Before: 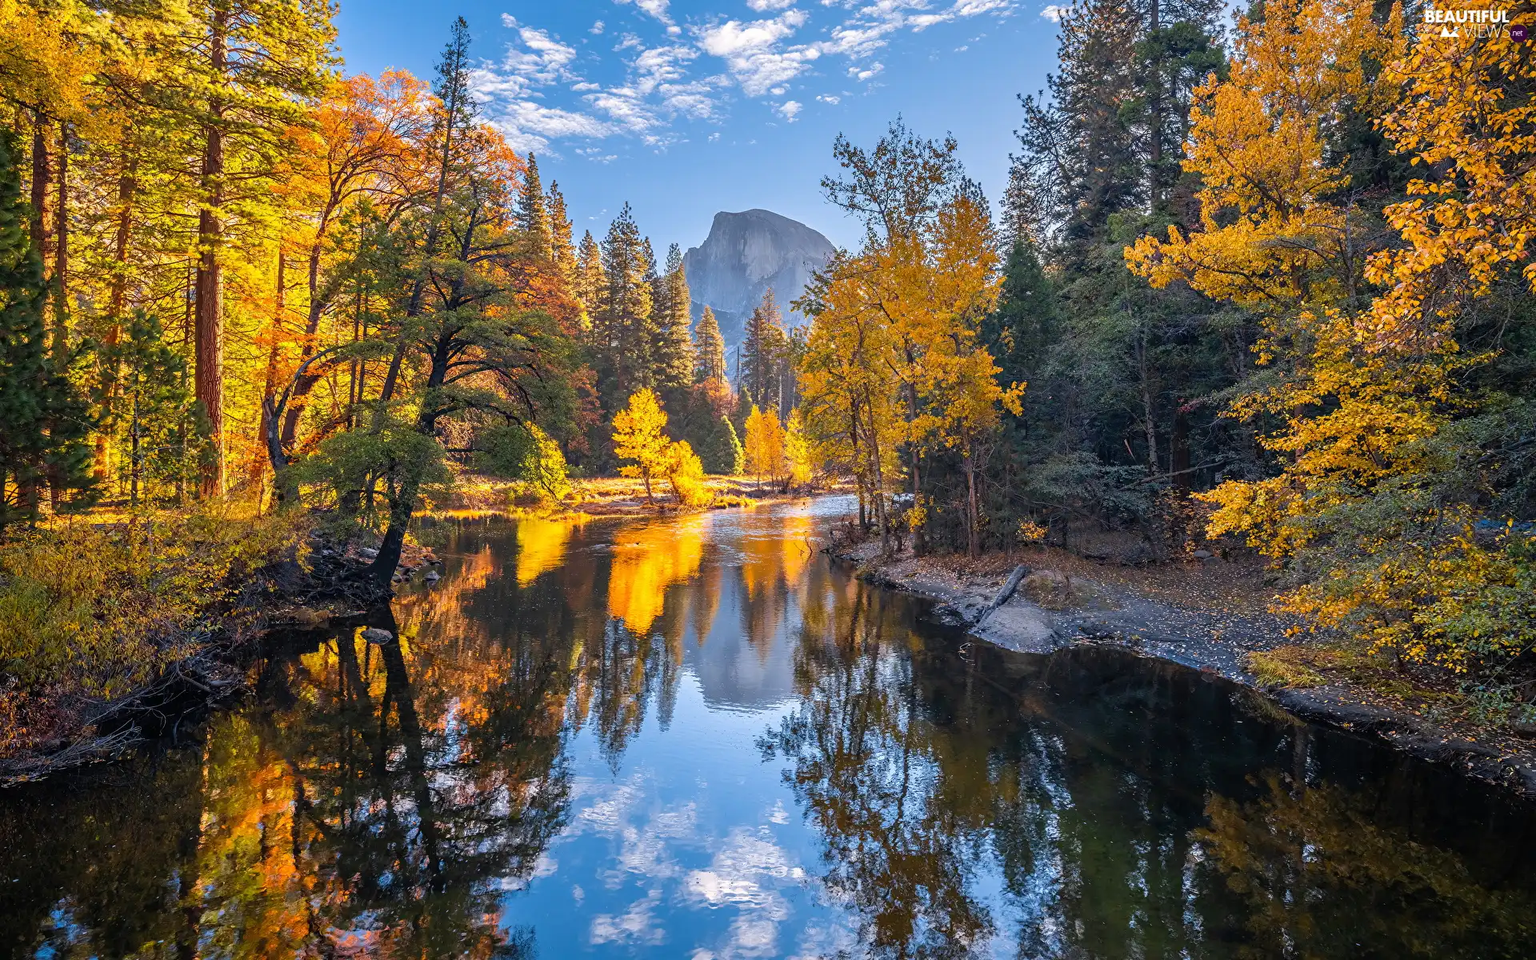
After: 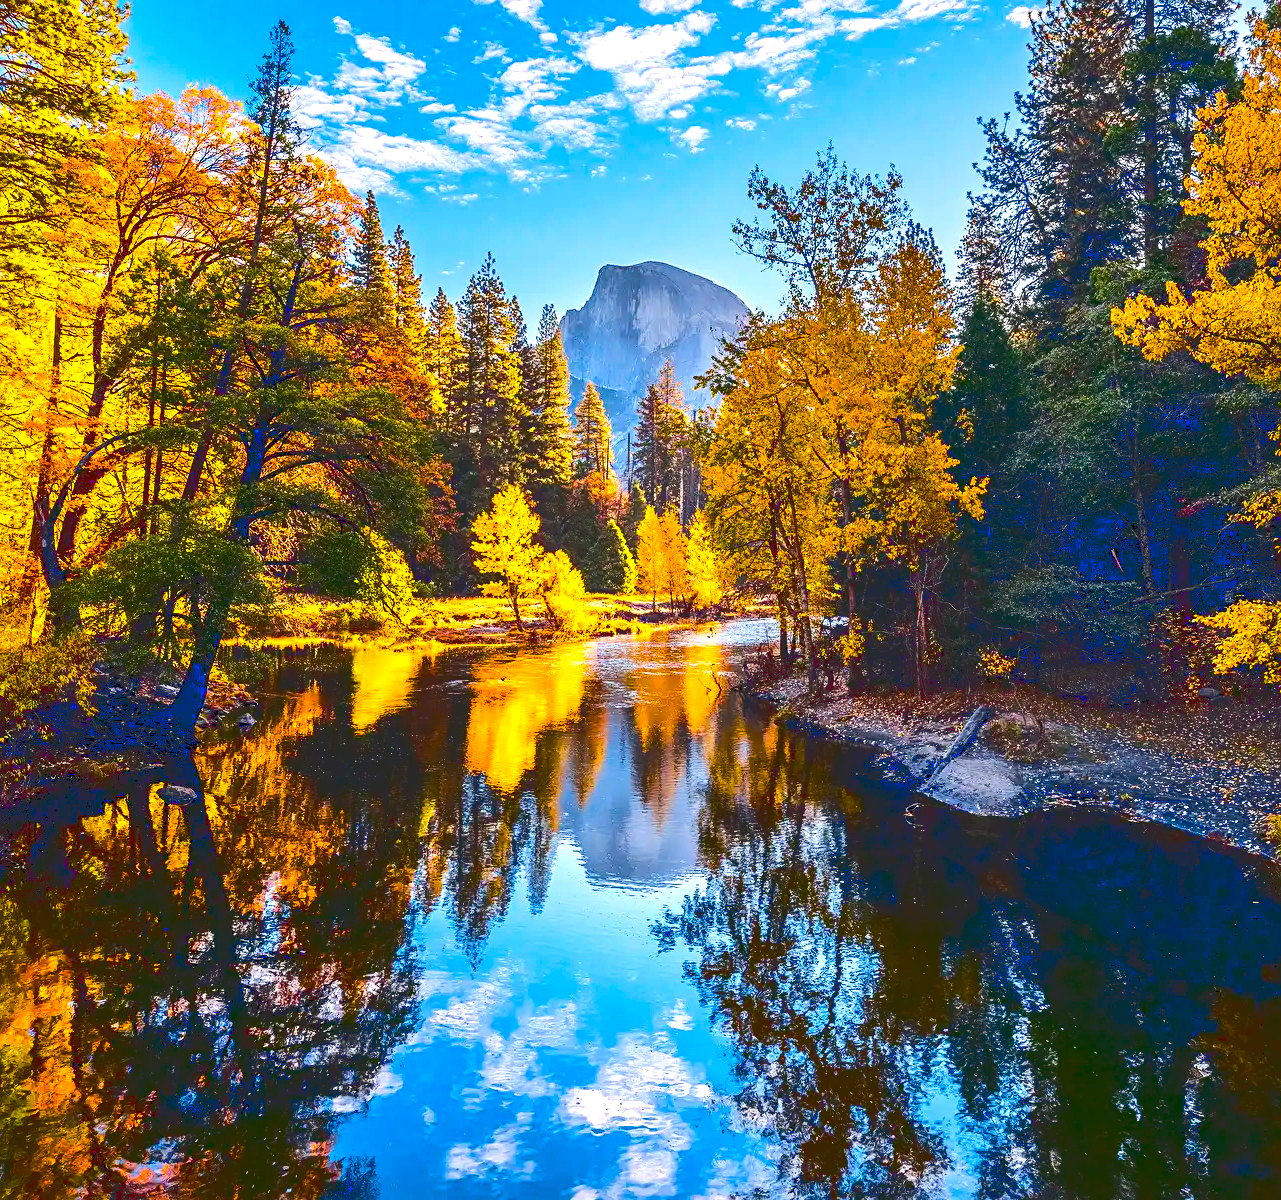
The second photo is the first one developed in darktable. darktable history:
color balance rgb: highlights gain › chroma 2.269%, highlights gain › hue 74.32°, linear chroma grading › global chroma 9.422%, perceptual saturation grading › global saturation 20%, perceptual saturation grading › highlights -13.885%, perceptual saturation grading › shadows 49.293%, perceptual brilliance grading › highlights 17.894%, perceptual brilliance grading › mid-tones 31.925%, perceptual brilliance grading › shadows -31.033%, global vibrance 40.513%
crop and rotate: left 15.335%, right 17.92%
color correction: highlights a* -0.282, highlights b* -0.123
tone curve: curves: ch0 [(0, 0) (0.003, 0.161) (0.011, 0.161) (0.025, 0.161) (0.044, 0.161) (0.069, 0.161) (0.1, 0.161) (0.136, 0.163) (0.177, 0.179) (0.224, 0.207) (0.277, 0.243) (0.335, 0.292) (0.399, 0.361) (0.468, 0.452) (0.543, 0.547) (0.623, 0.638) (0.709, 0.731) (0.801, 0.826) (0.898, 0.911) (1, 1)], color space Lab, linked channels, preserve colors none
sharpen: amount 0.208
